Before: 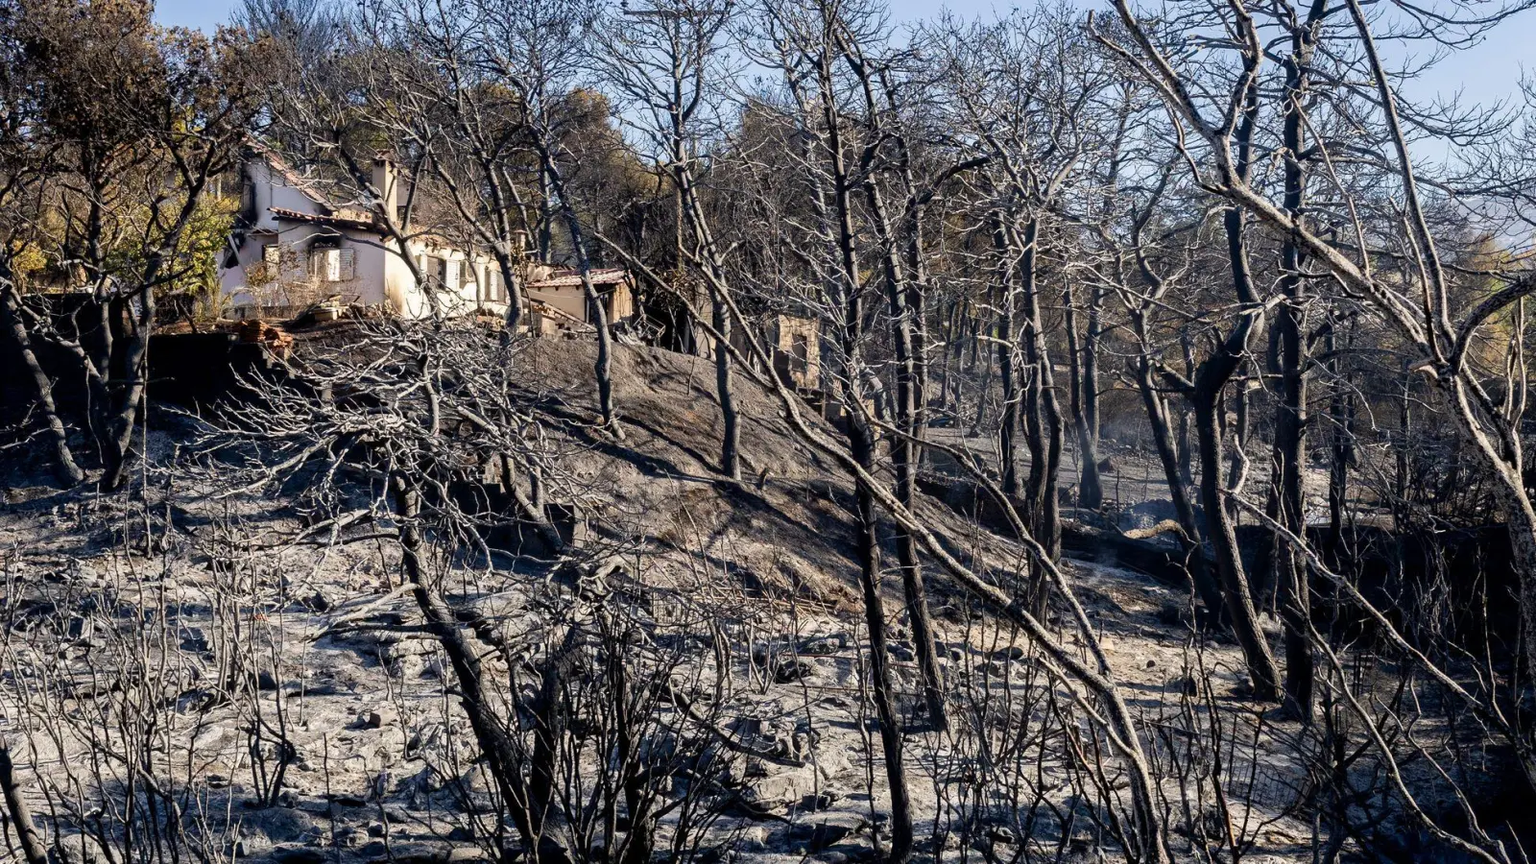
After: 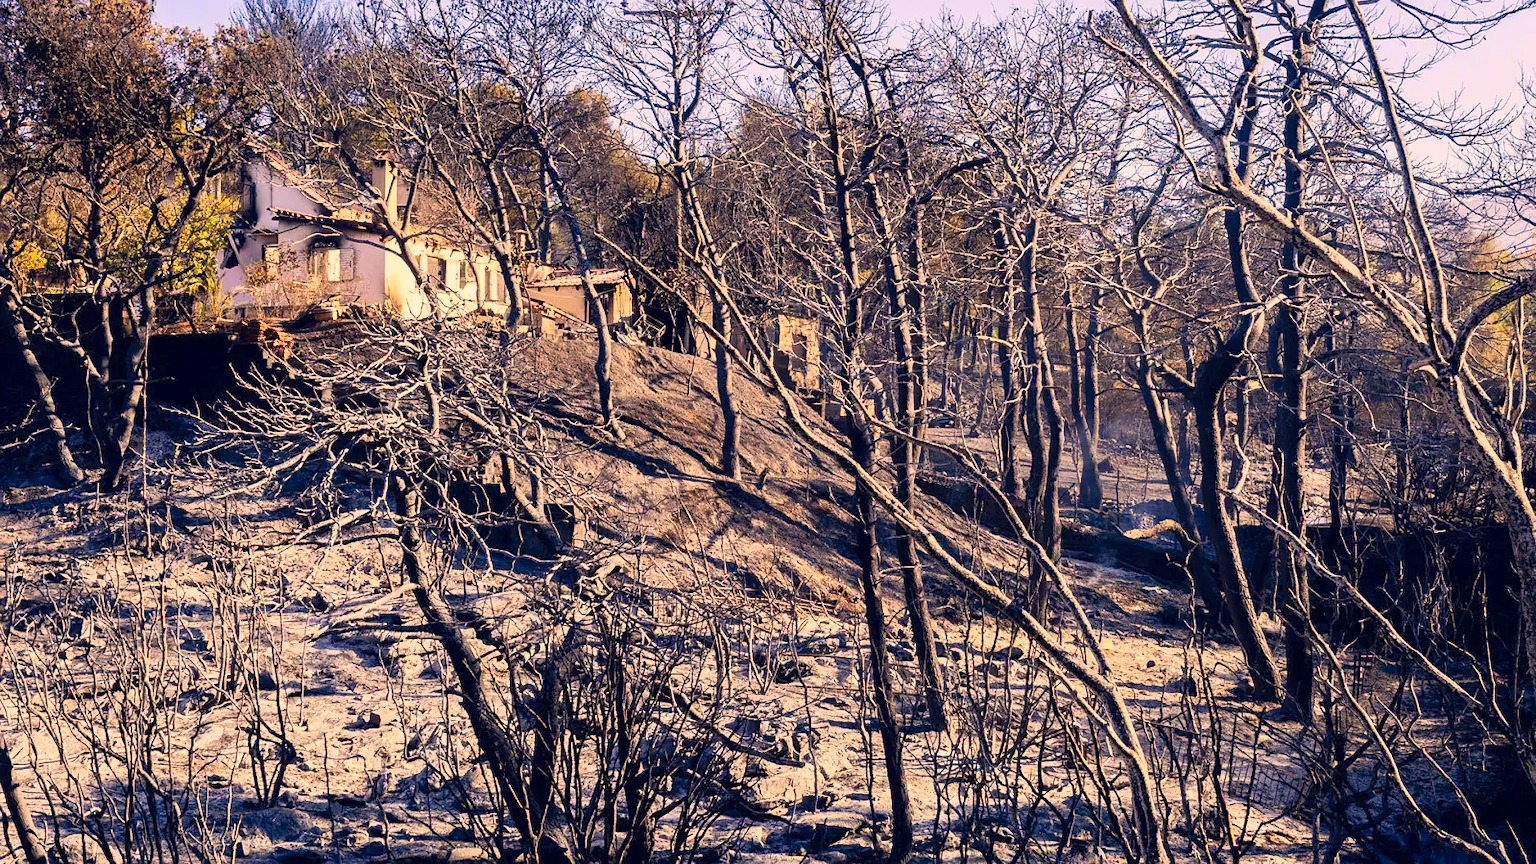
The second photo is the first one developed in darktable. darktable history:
color correction: highlights a* 19.7, highlights b* 26.99, shadows a* 3.41, shadows b* -16.56, saturation 0.749
color calibration: illuminant same as pipeline (D50), adaptation XYZ, x 0.346, y 0.358, temperature 5018.49 K
sharpen: radius 1.235, amount 0.295, threshold 0.027
contrast brightness saturation: contrast 0.196, brightness 0.194, saturation 0.808
